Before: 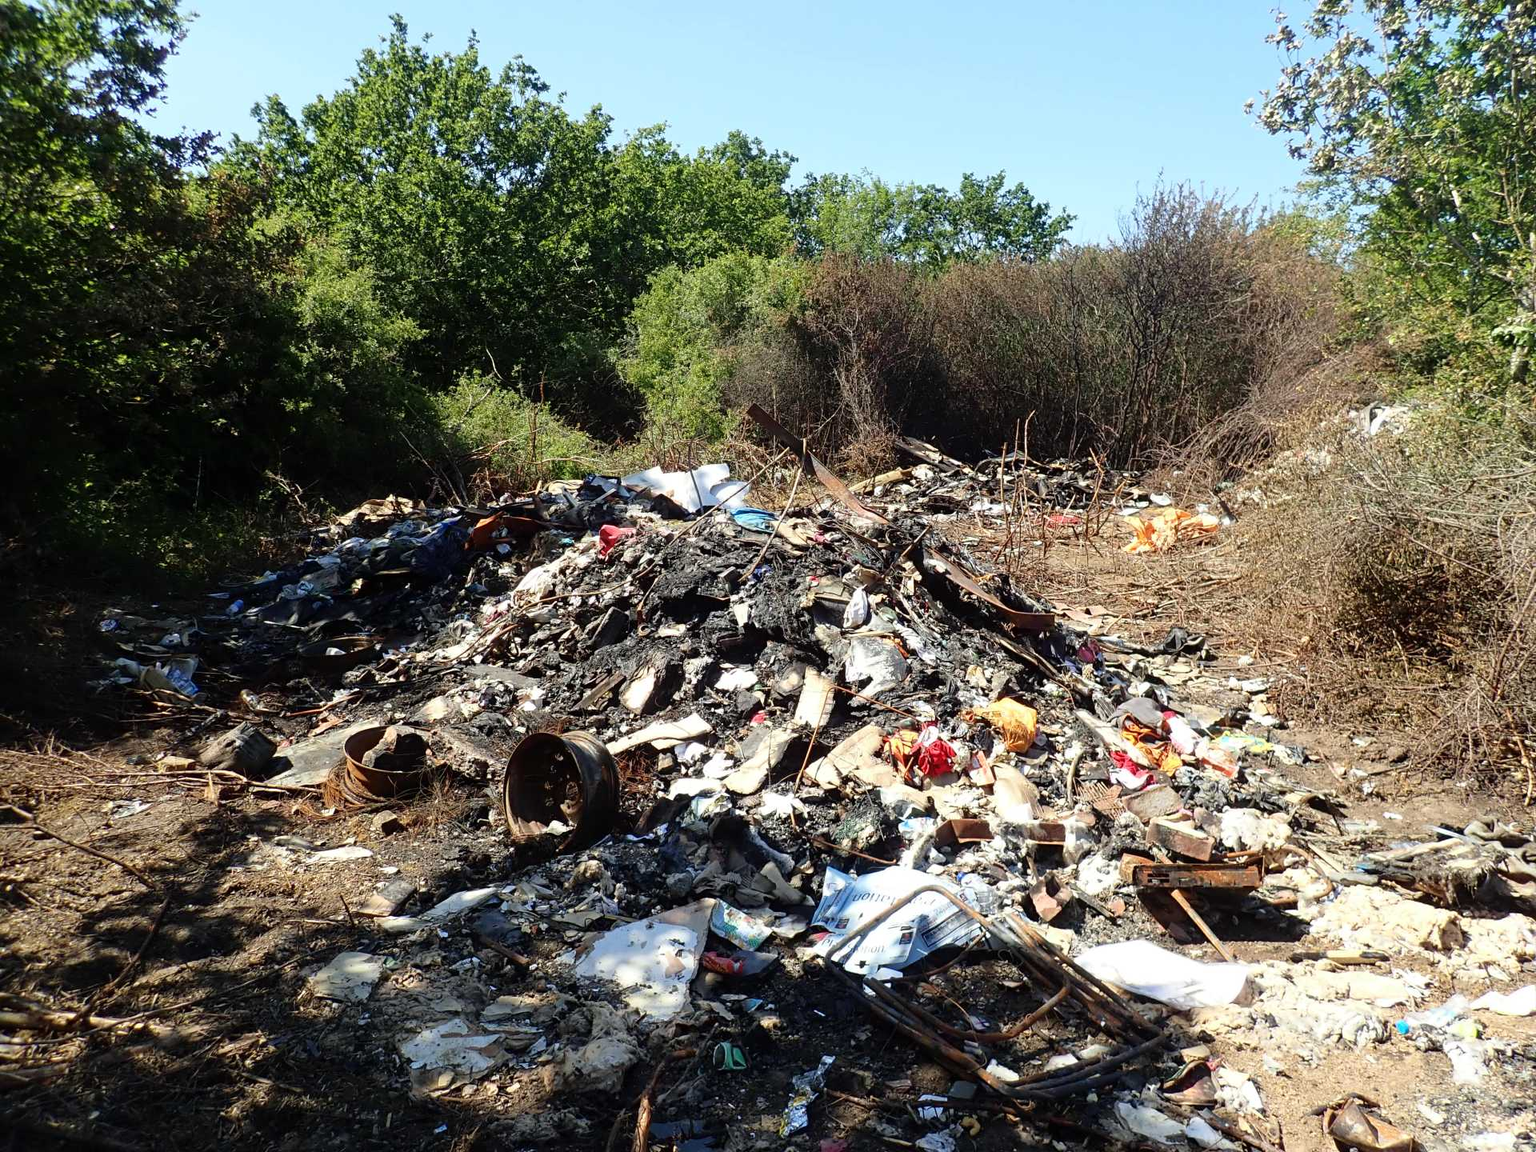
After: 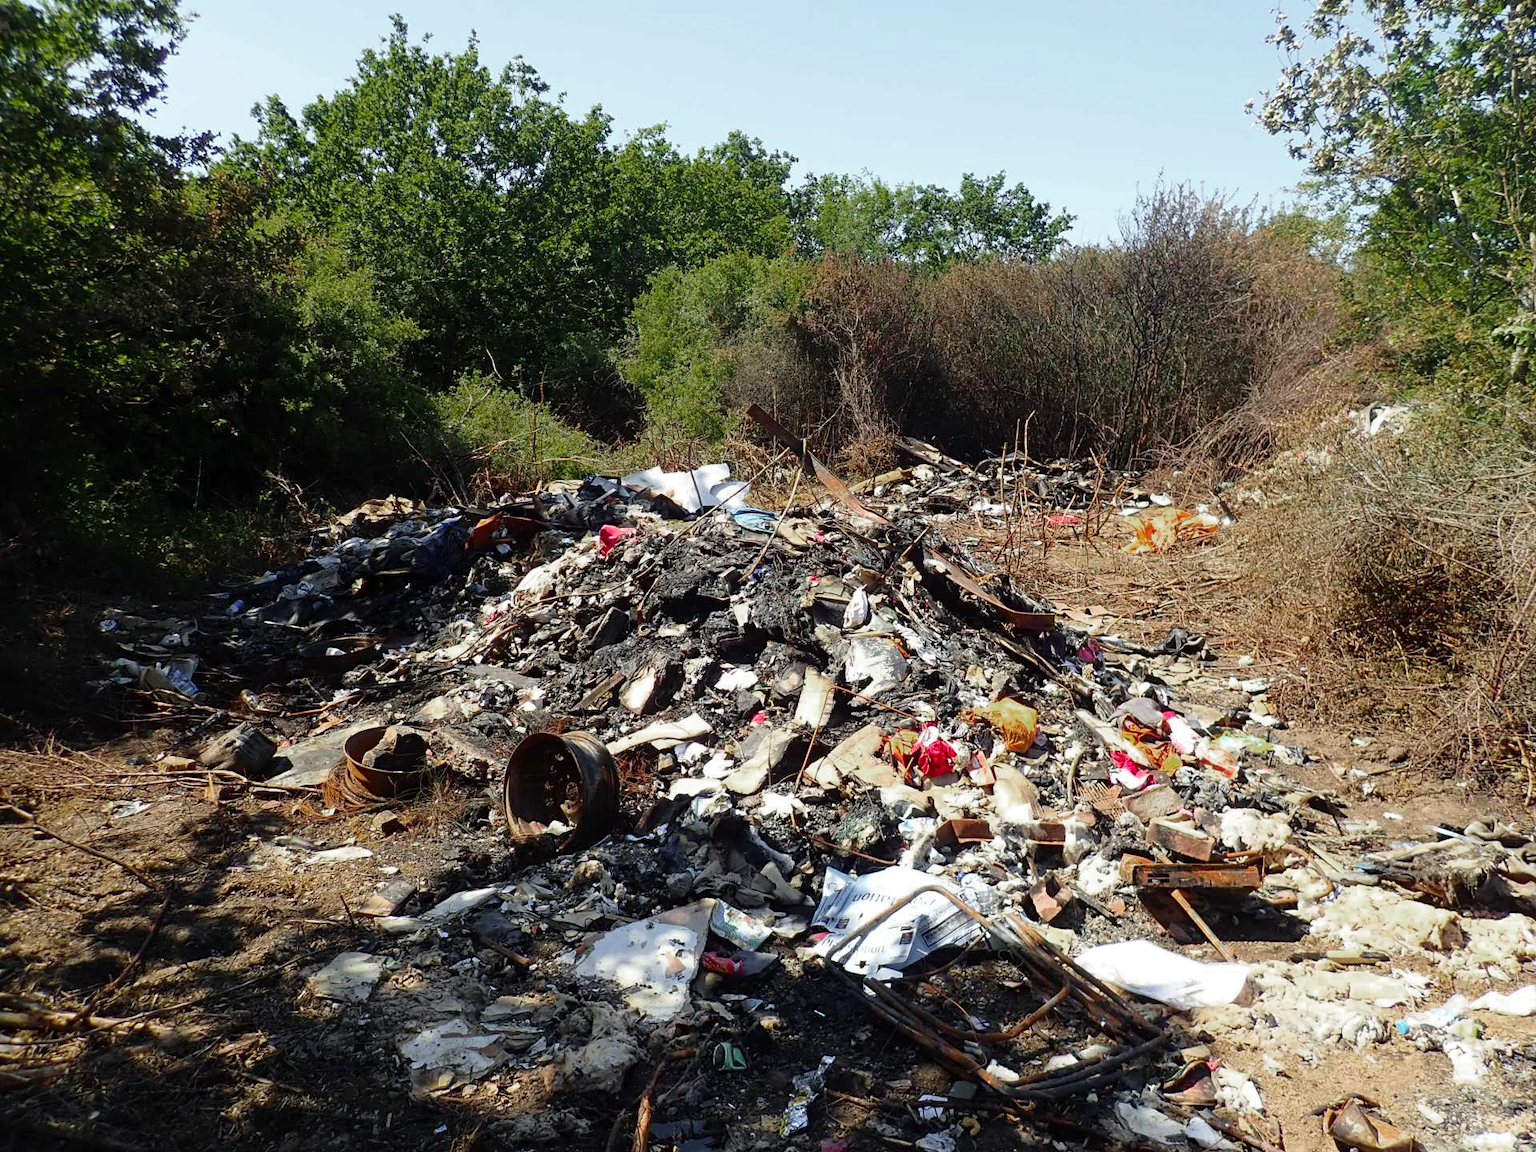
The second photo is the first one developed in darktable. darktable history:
color zones: curves: ch0 [(0, 0.48) (0.209, 0.398) (0.305, 0.332) (0.429, 0.493) (0.571, 0.5) (0.714, 0.5) (0.857, 0.5) (1, 0.48)]; ch1 [(0, 0.633) (0.143, 0.586) (0.286, 0.489) (0.429, 0.448) (0.571, 0.31) (0.714, 0.335) (0.857, 0.492) (1, 0.633)]; ch2 [(0, 0.448) (0.143, 0.498) (0.286, 0.5) (0.429, 0.5) (0.571, 0.5) (0.714, 0.5) (0.857, 0.5) (1, 0.448)]
